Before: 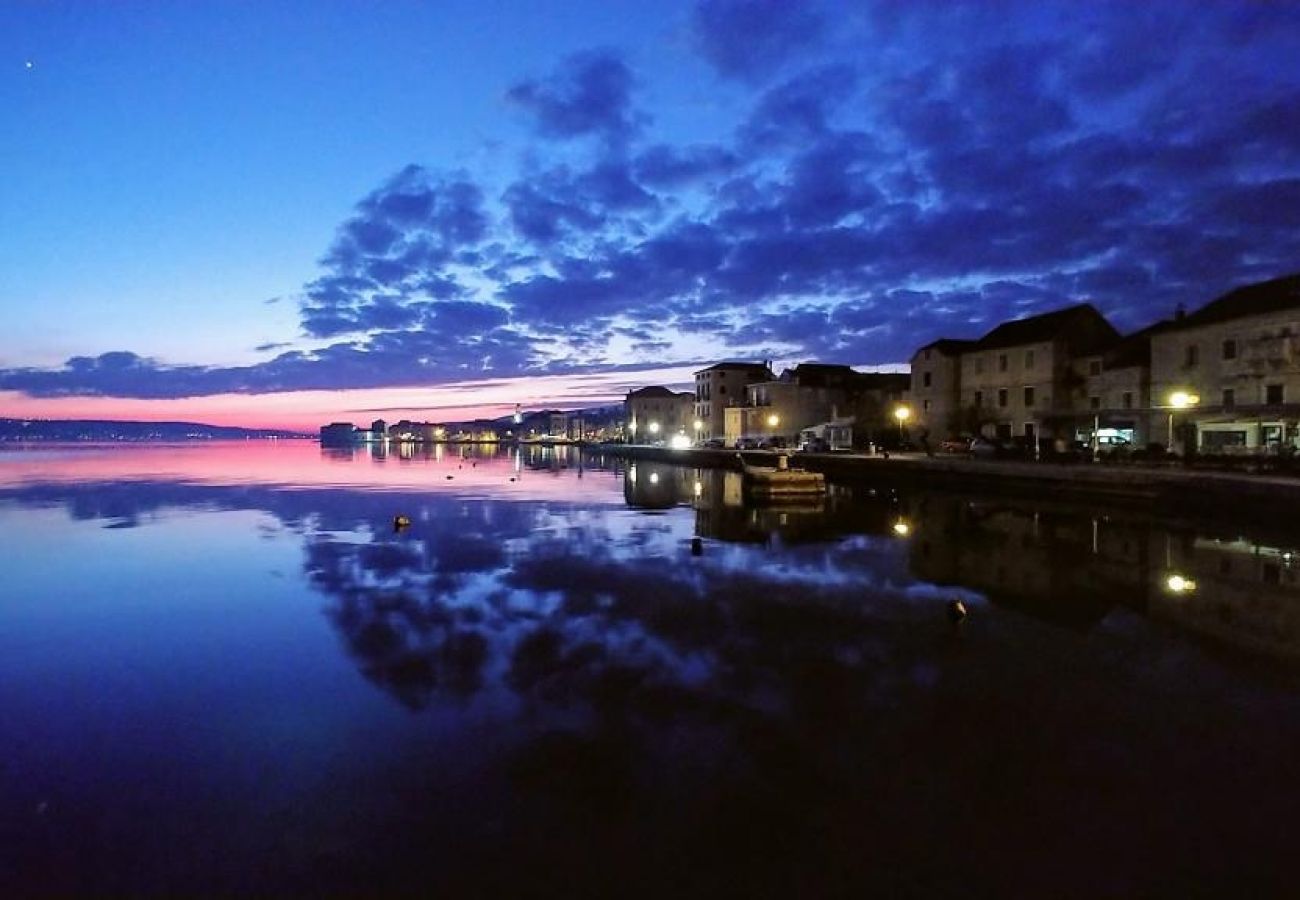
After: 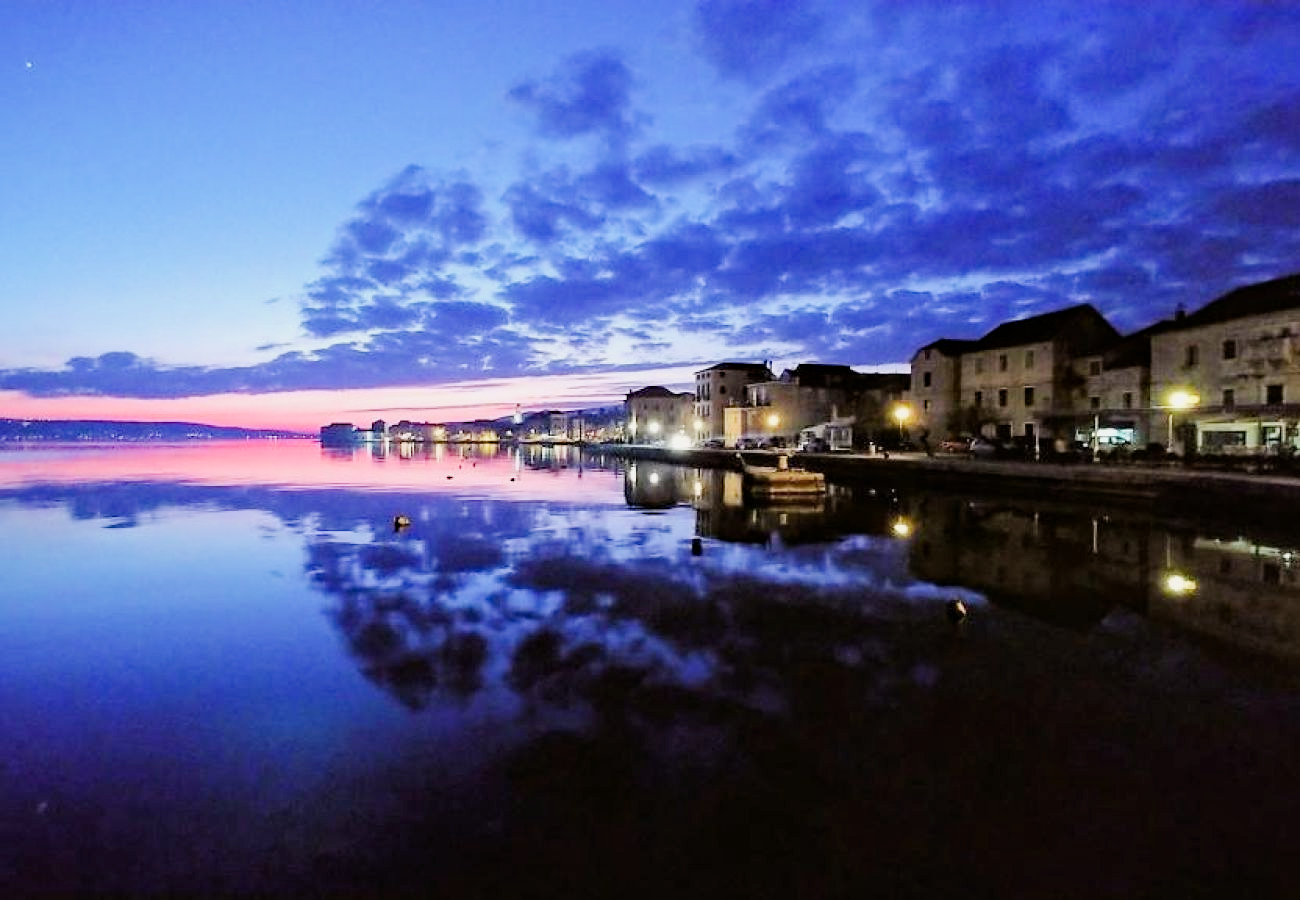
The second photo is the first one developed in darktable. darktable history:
filmic rgb: black relative exposure -7.32 EV, white relative exposure 5.09 EV, hardness 3.2
exposure: black level correction 0, exposure 1.379 EV, compensate exposure bias true, compensate highlight preservation false
haze removal: compatibility mode true, adaptive false
